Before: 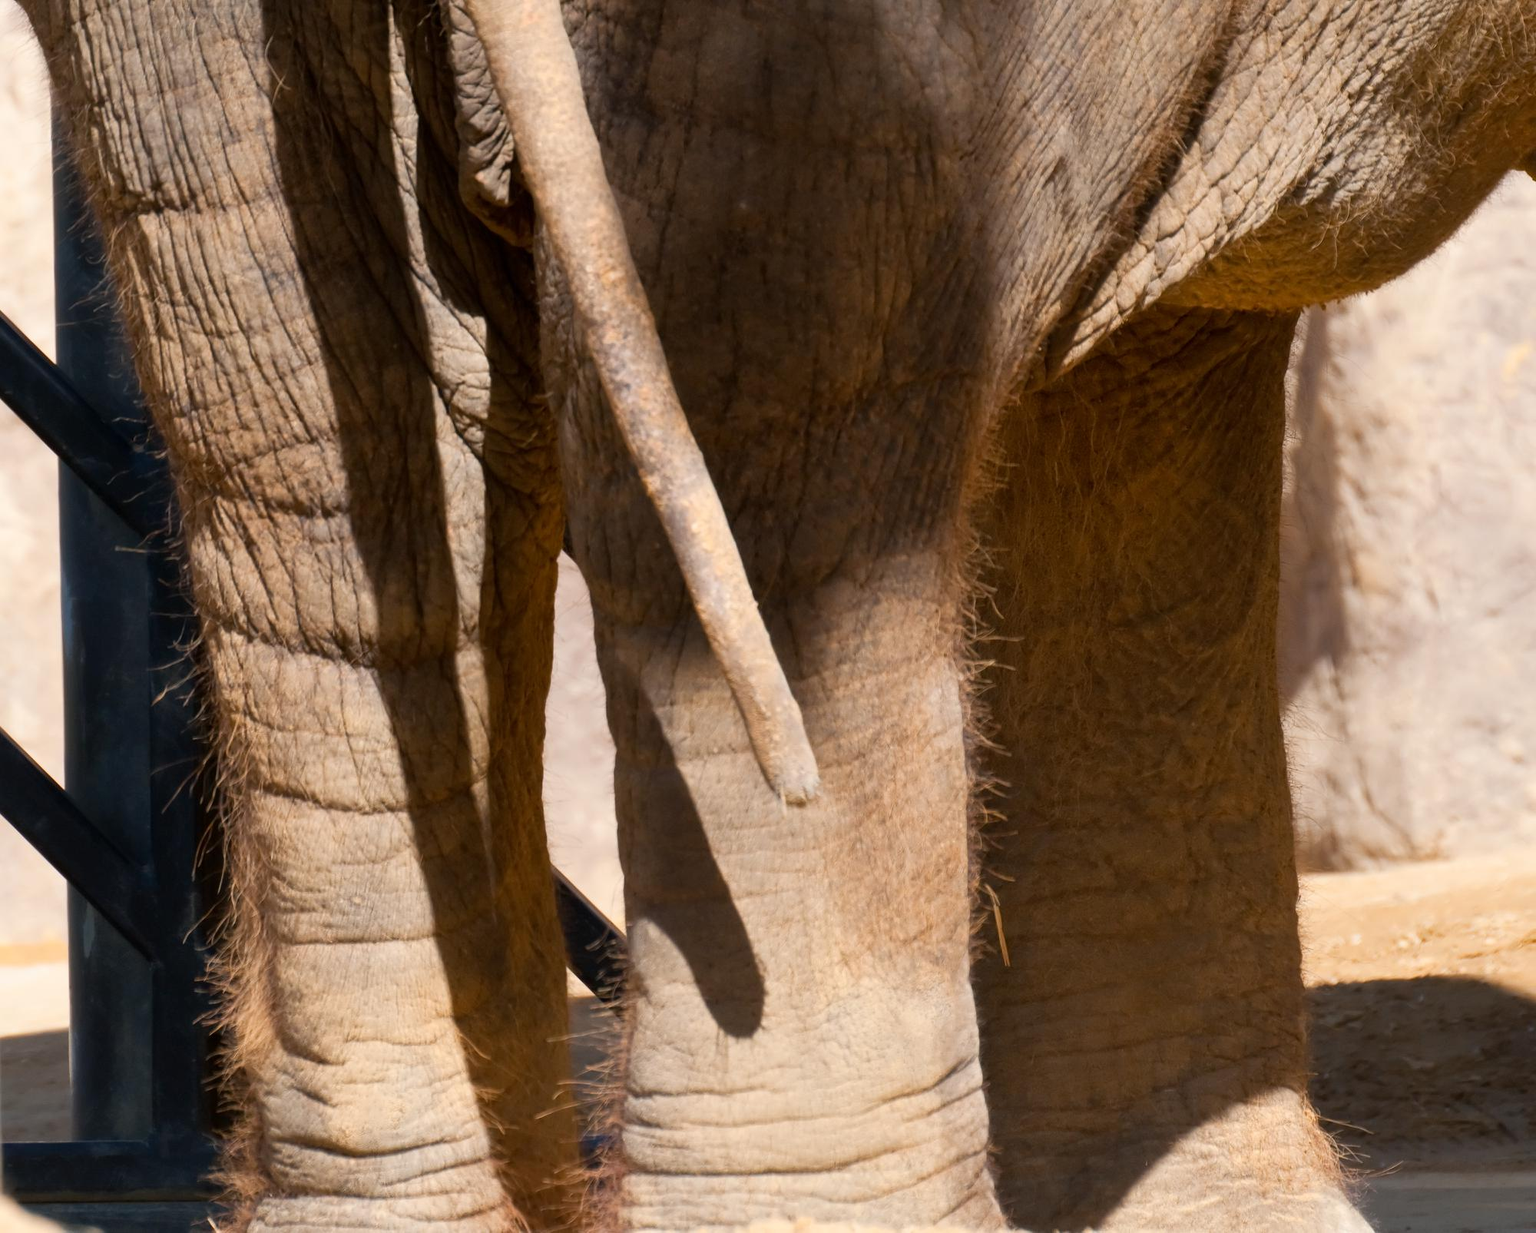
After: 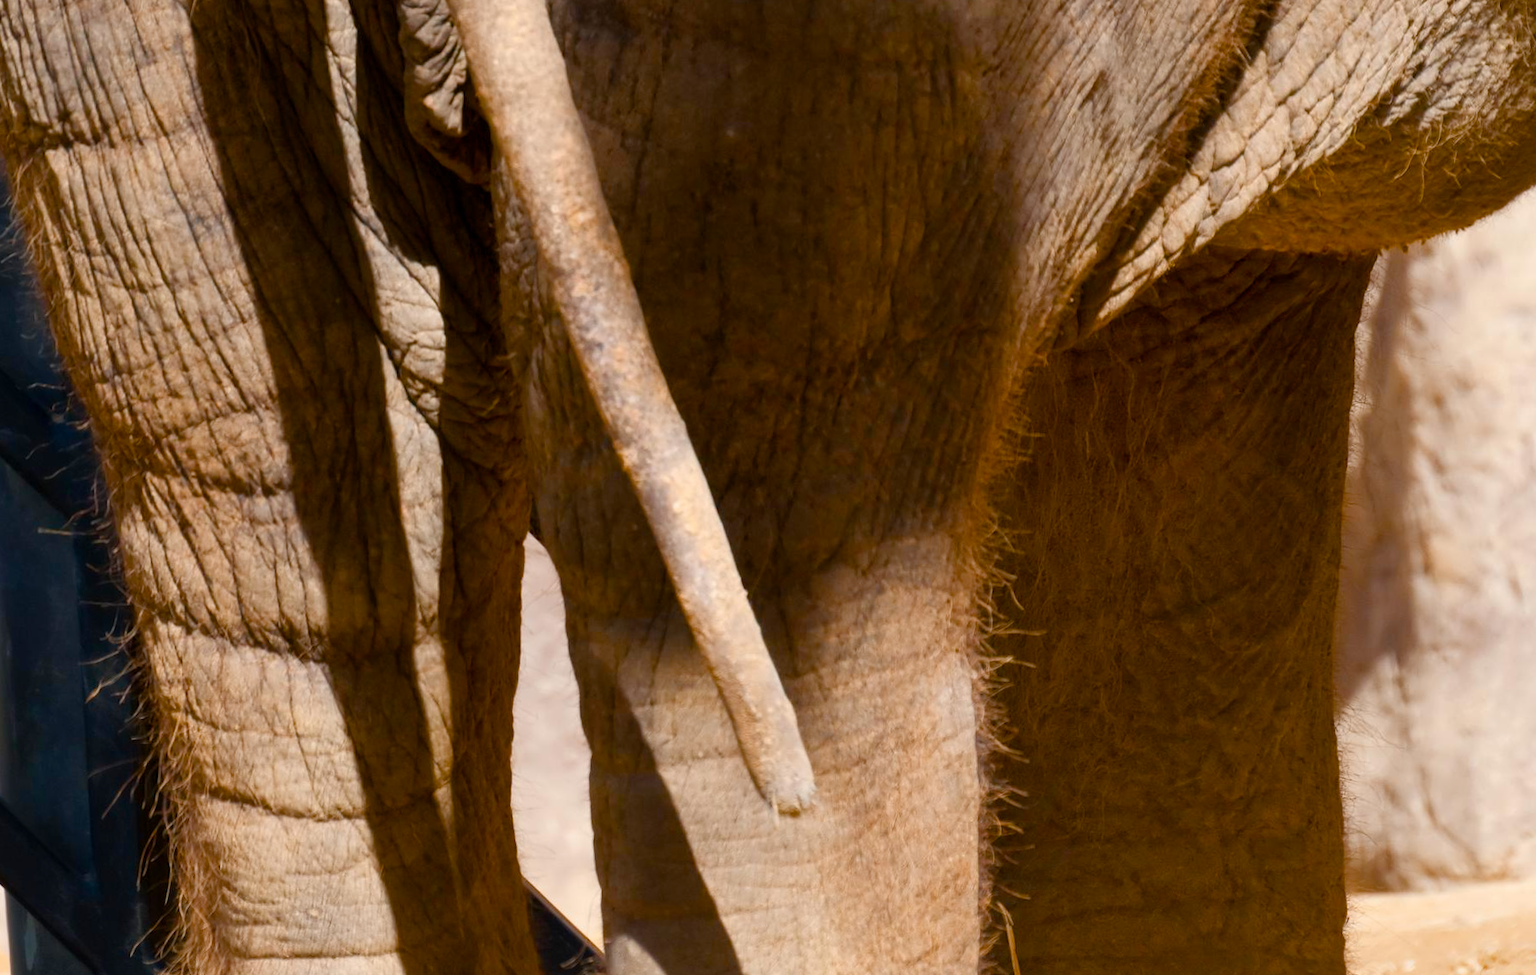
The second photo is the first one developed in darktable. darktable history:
rotate and perspective: rotation 0.074°, lens shift (vertical) 0.096, lens shift (horizontal) -0.041, crop left 0.043, crop right 0.952, crop top 0.024, crop bottom 0.979
color balance rgb: perceptual saturation grading › global saturation 20%, perceptual saturation grading › highlights -25%, perceptual saturation grading › shadows 50%
crop: left 2.737%, top 7.287%, right 3.421%, bottom 20.179%
